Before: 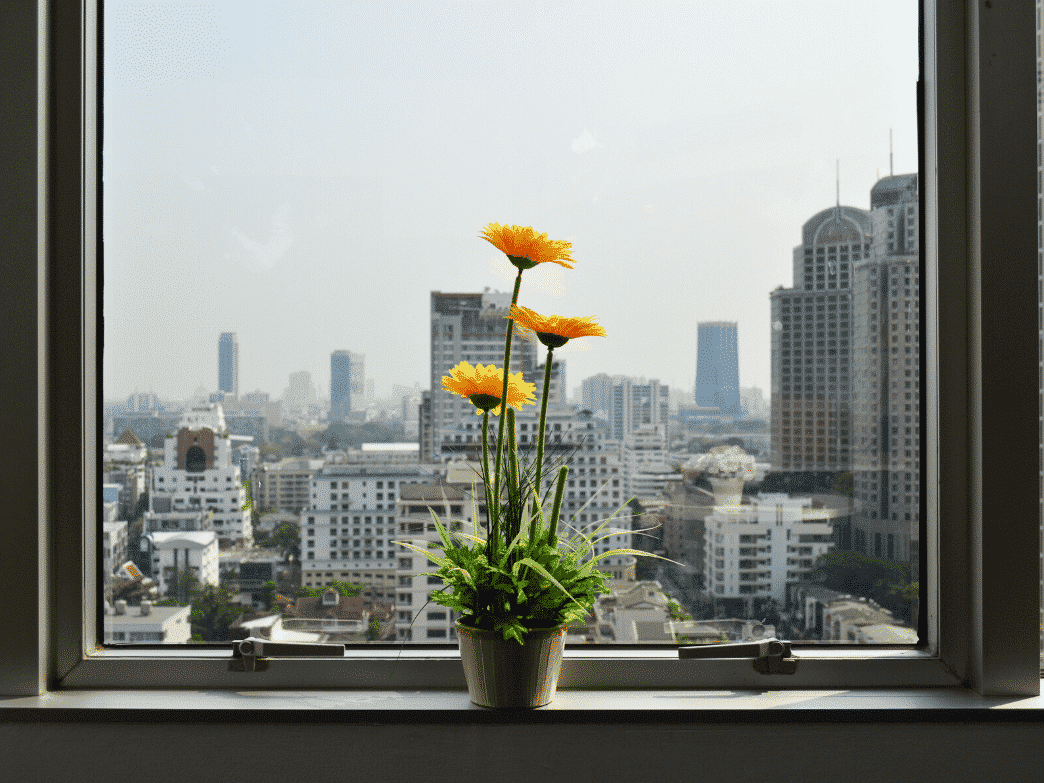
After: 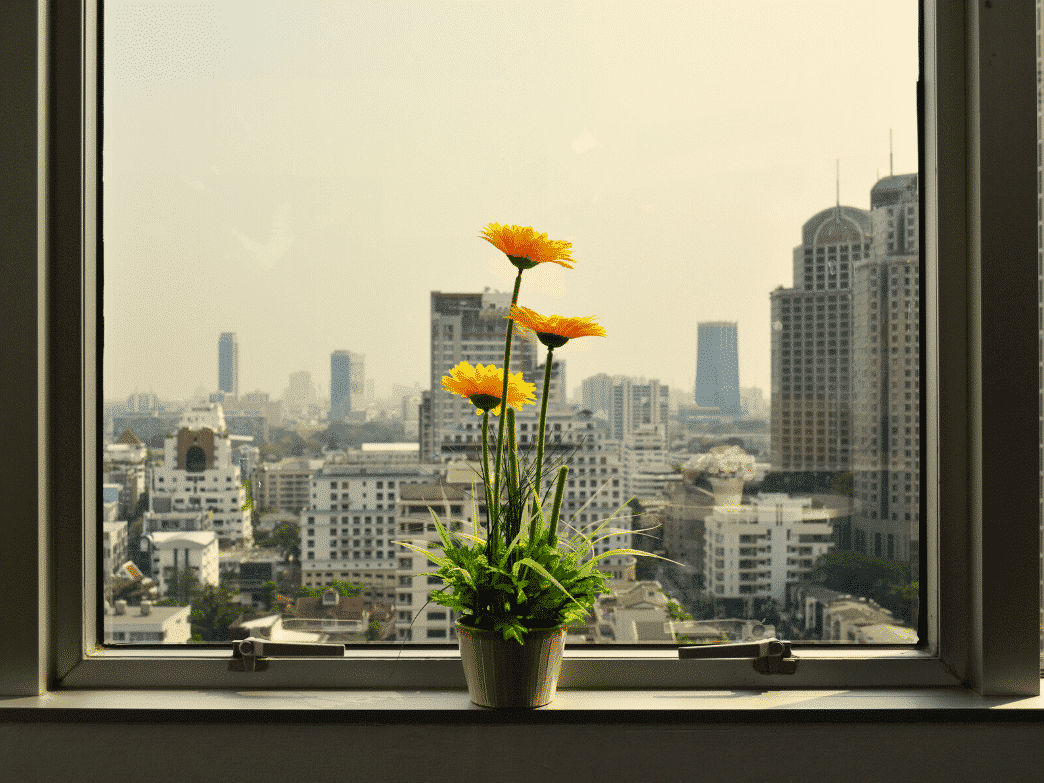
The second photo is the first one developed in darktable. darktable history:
color correction: highlights a* 1.39, highlights b* 17.83
exposure: compensate highlight preservation false
